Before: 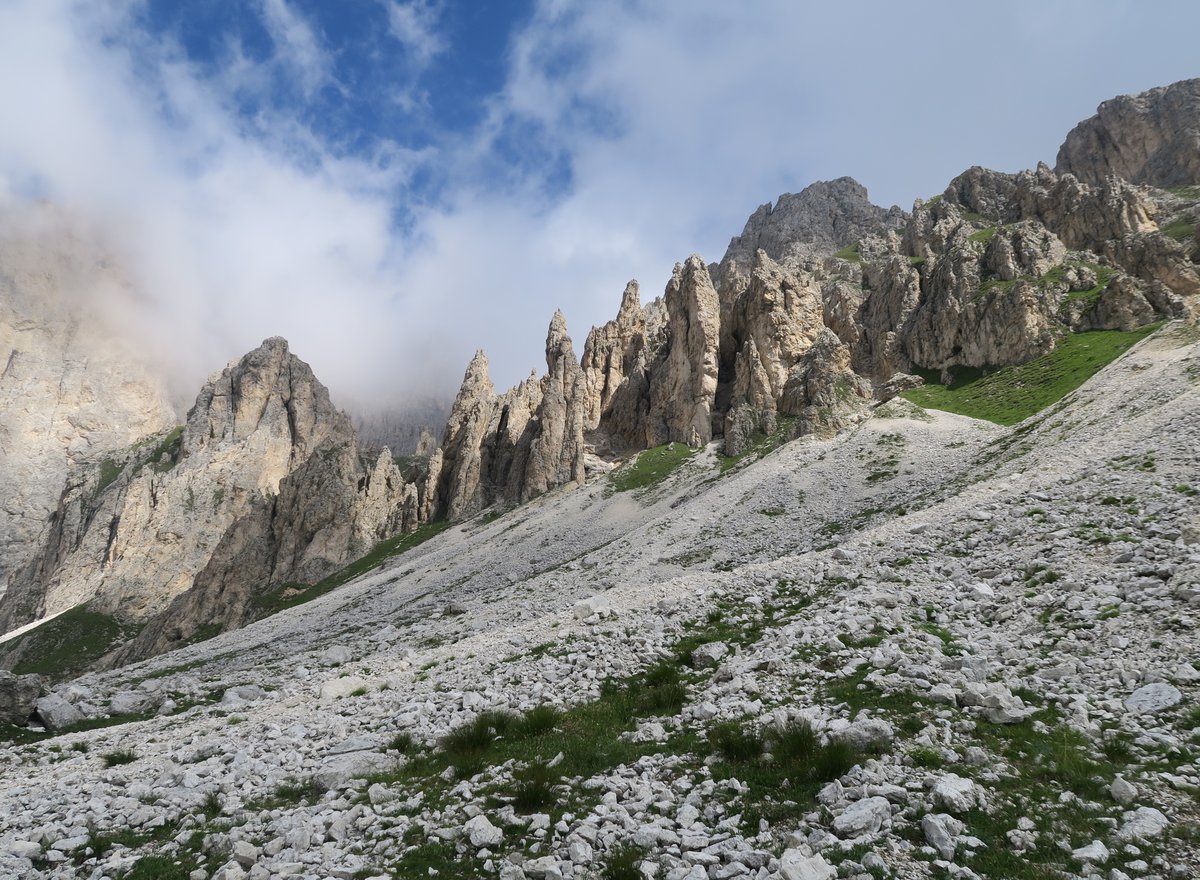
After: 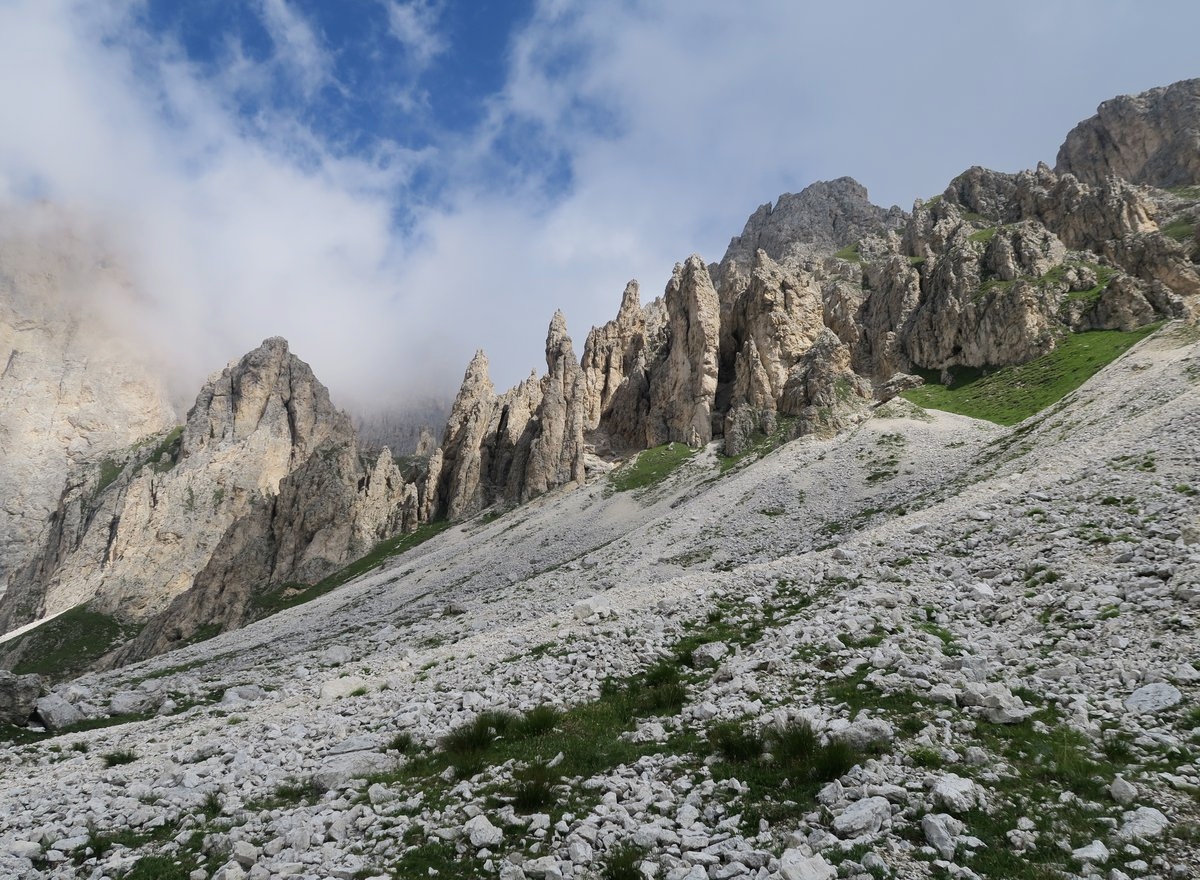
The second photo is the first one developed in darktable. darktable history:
filmic rgb: black relative exposure -11.32 EV, white relative exposure 3.21 EV, threshold 2.94 EV, hardness 6.8, enable highlight reconstruction true
